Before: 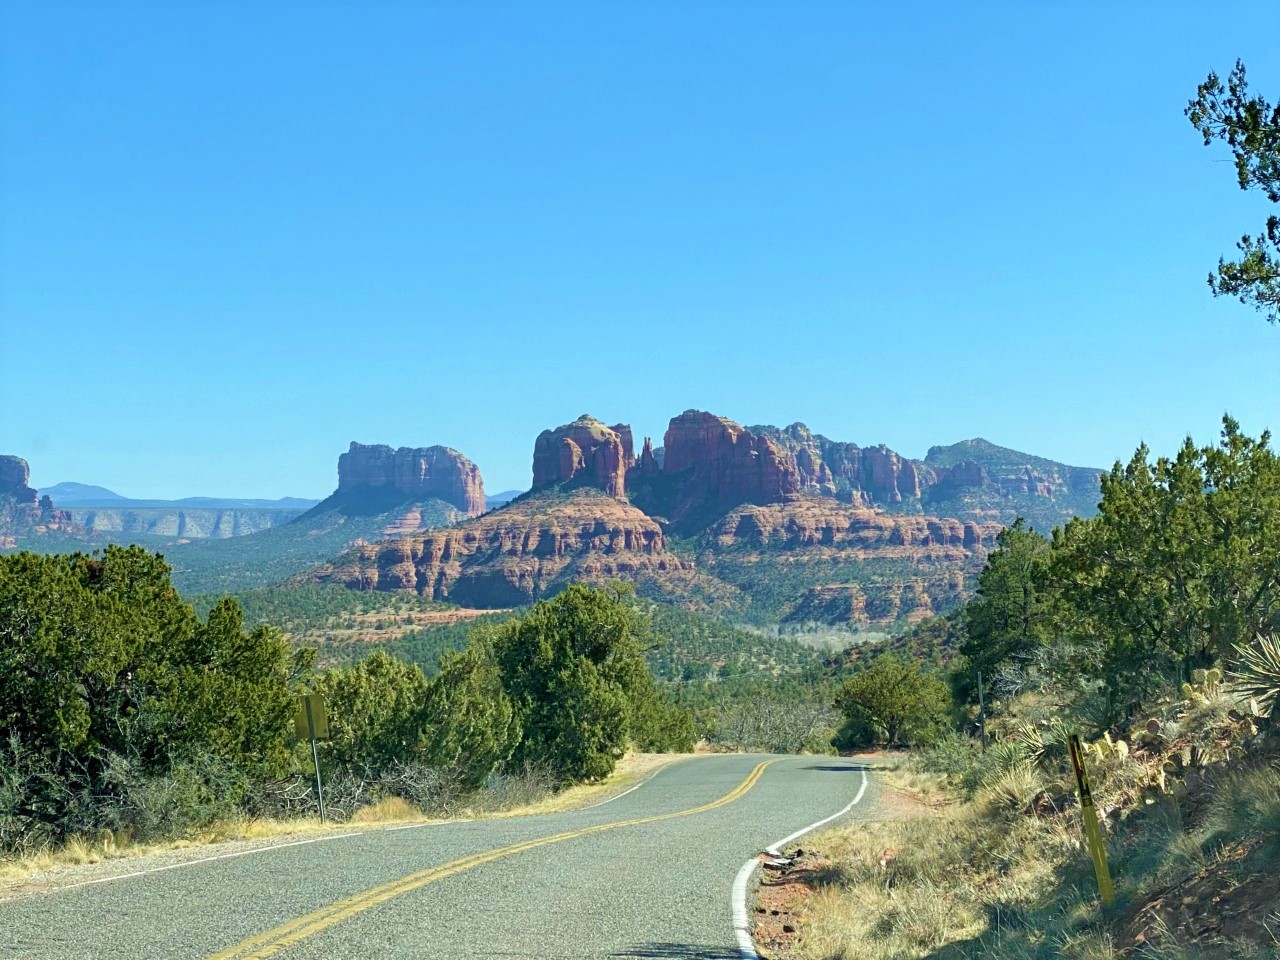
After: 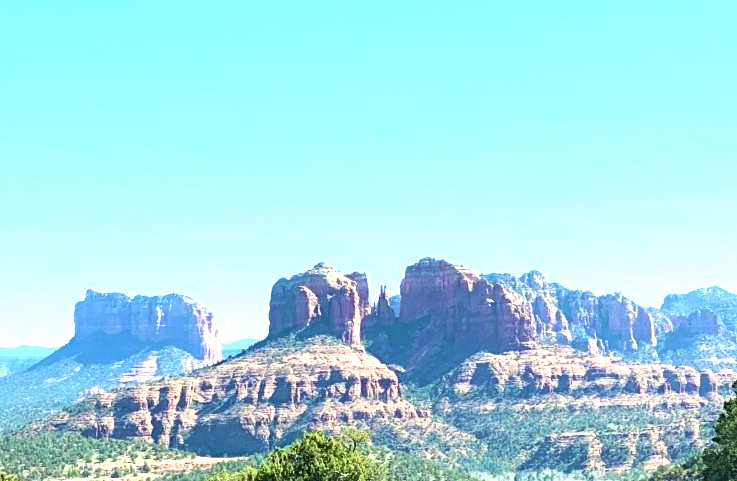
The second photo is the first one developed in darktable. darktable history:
tone equalizer: -8 EV -0.745 EV, -7 EV -0.691 EV, -6 EV -0.631 EV, -5 EV -0.364 EV, -3 EV 0.372 EV, -2 EV 0.6 EV, -1 EV 0.692 EV, +0 EV 0.758 EV, edges refinement/feathering 500, mask exposure compensation -1.57 EV, preserve details no
crop: left 20.641%, top 15.861%, right 21.744%, bottom 33.975%
exposure: black level correction 0, exposure 0.697 EV, compensate exposure bias true, compensate highlight preservation false
